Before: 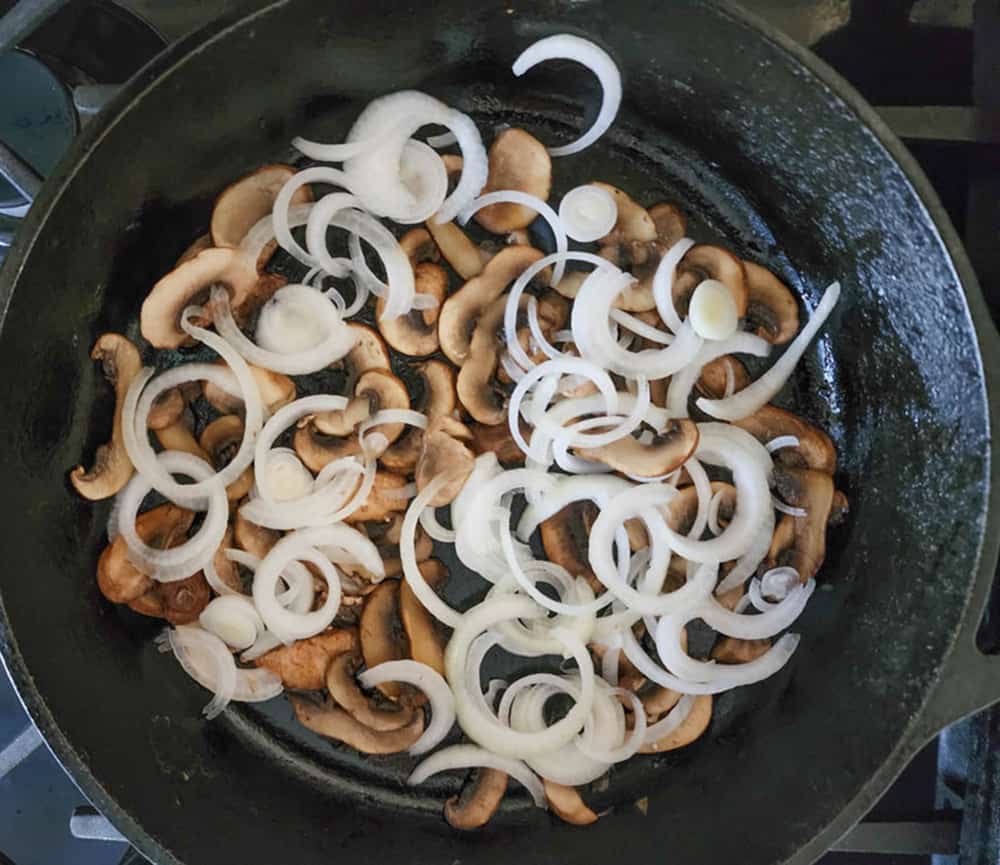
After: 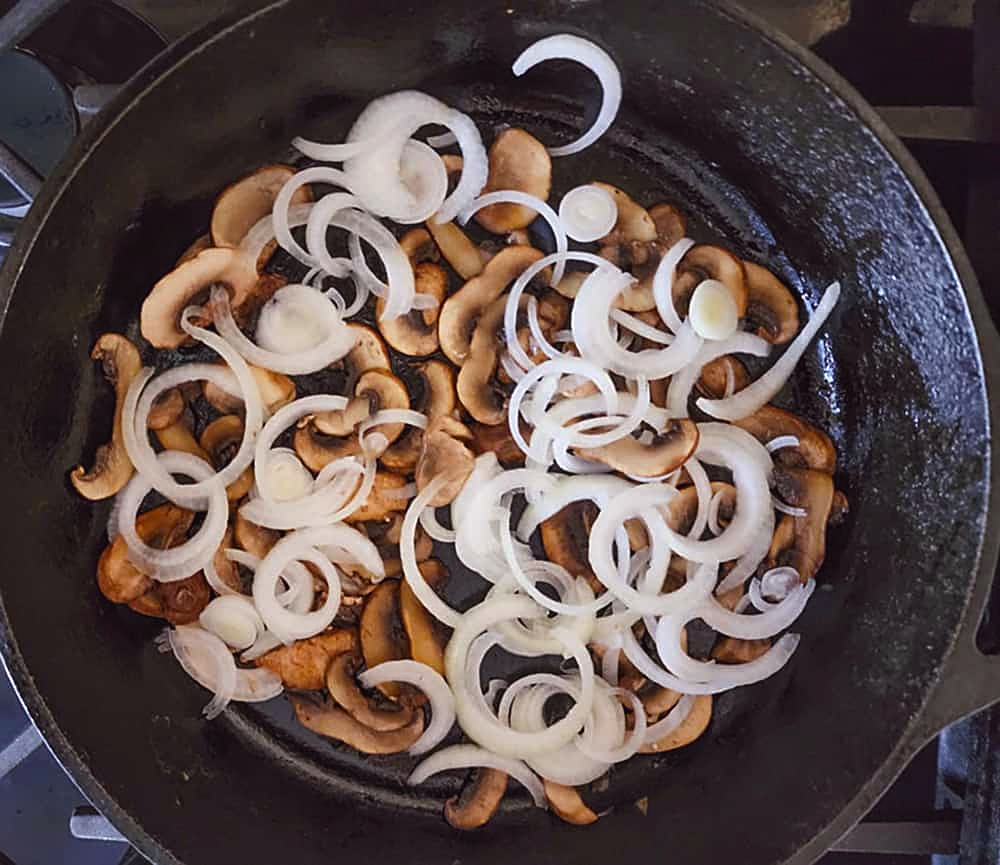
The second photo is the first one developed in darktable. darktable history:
contrast brightness saturation: saturation -0.053
sharpen: on, module defaults
color balance rgb: power › luminance -7.775%, power › chroma 1.358%, power › hue 330.44°, global offset › luminance 0.47%, perceptual saturation grading › global saturation 30.096%
